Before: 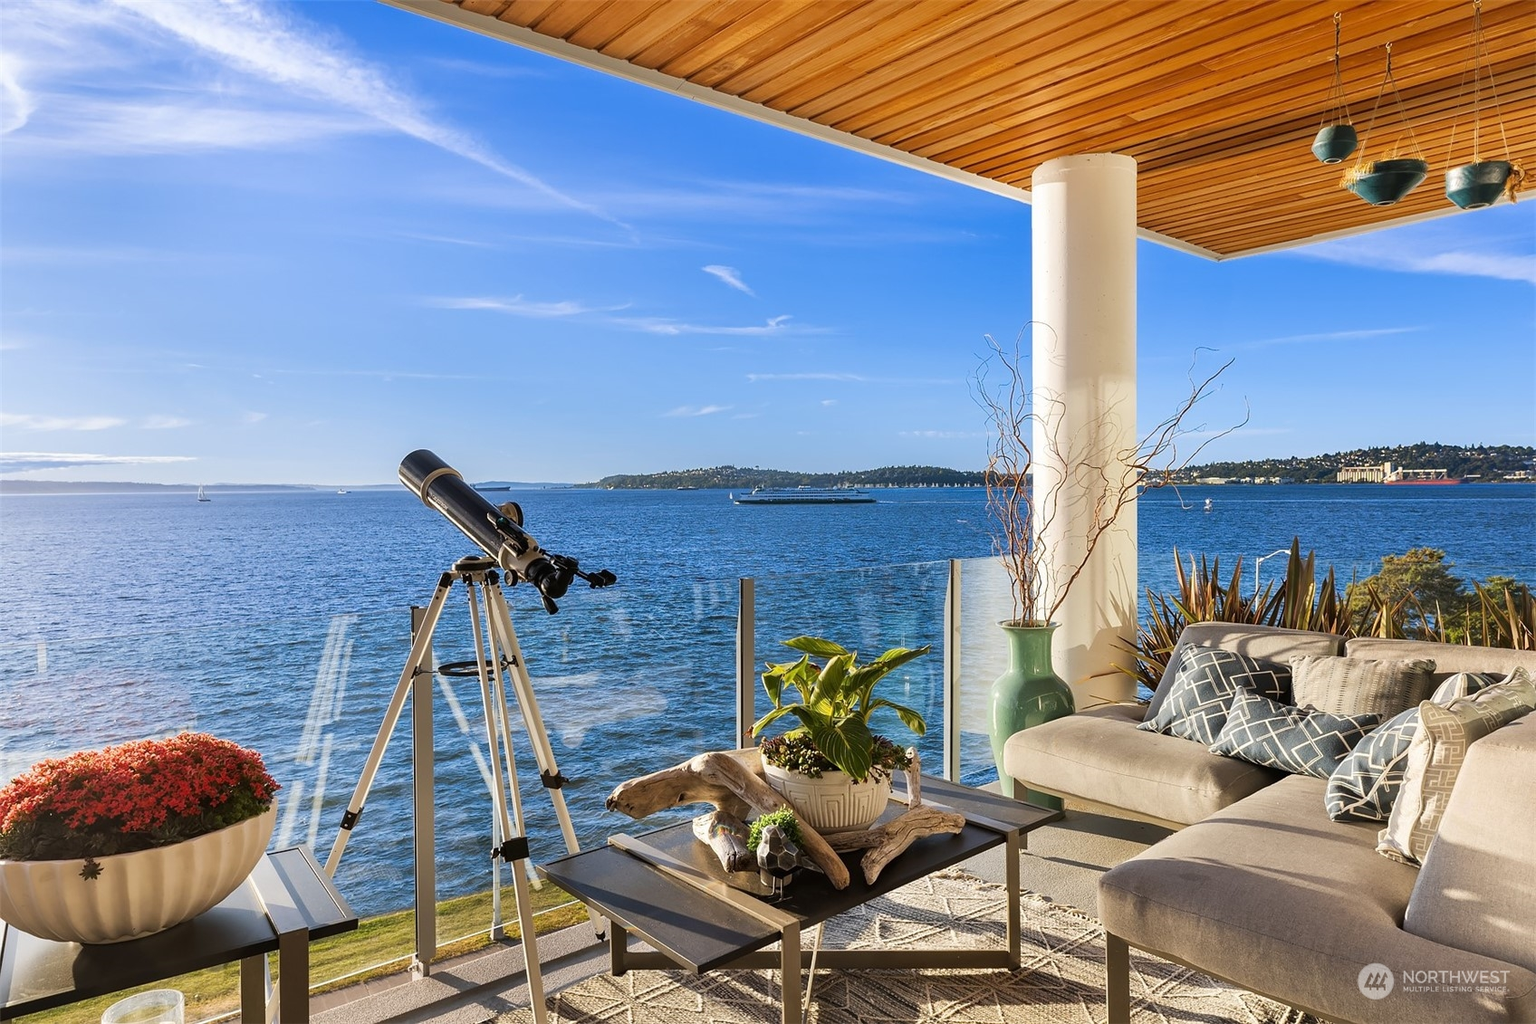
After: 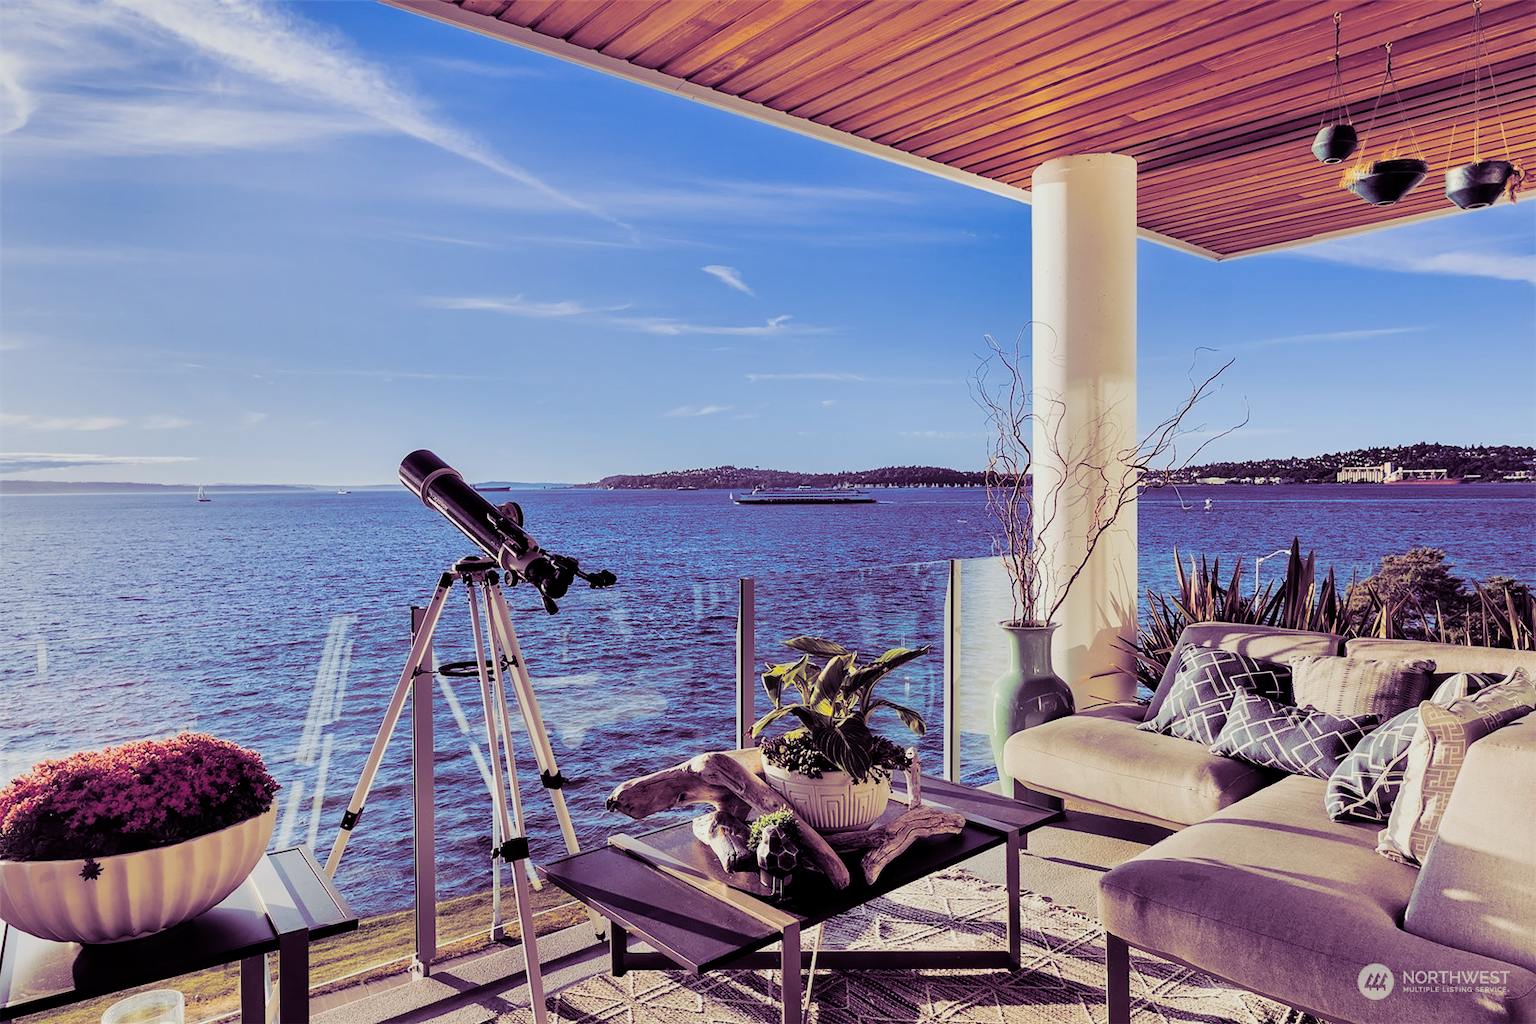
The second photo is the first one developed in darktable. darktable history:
split-toning: shadows › hue 277.2°, shadows › saturation 0.74
filmic rgb: black relative exposure -5 EV, hardness 2.88, contrast 1.3, highlights saturation mix -30%
shadows and highlights: shadows color adjustment 97.66%, soften with gaussian
